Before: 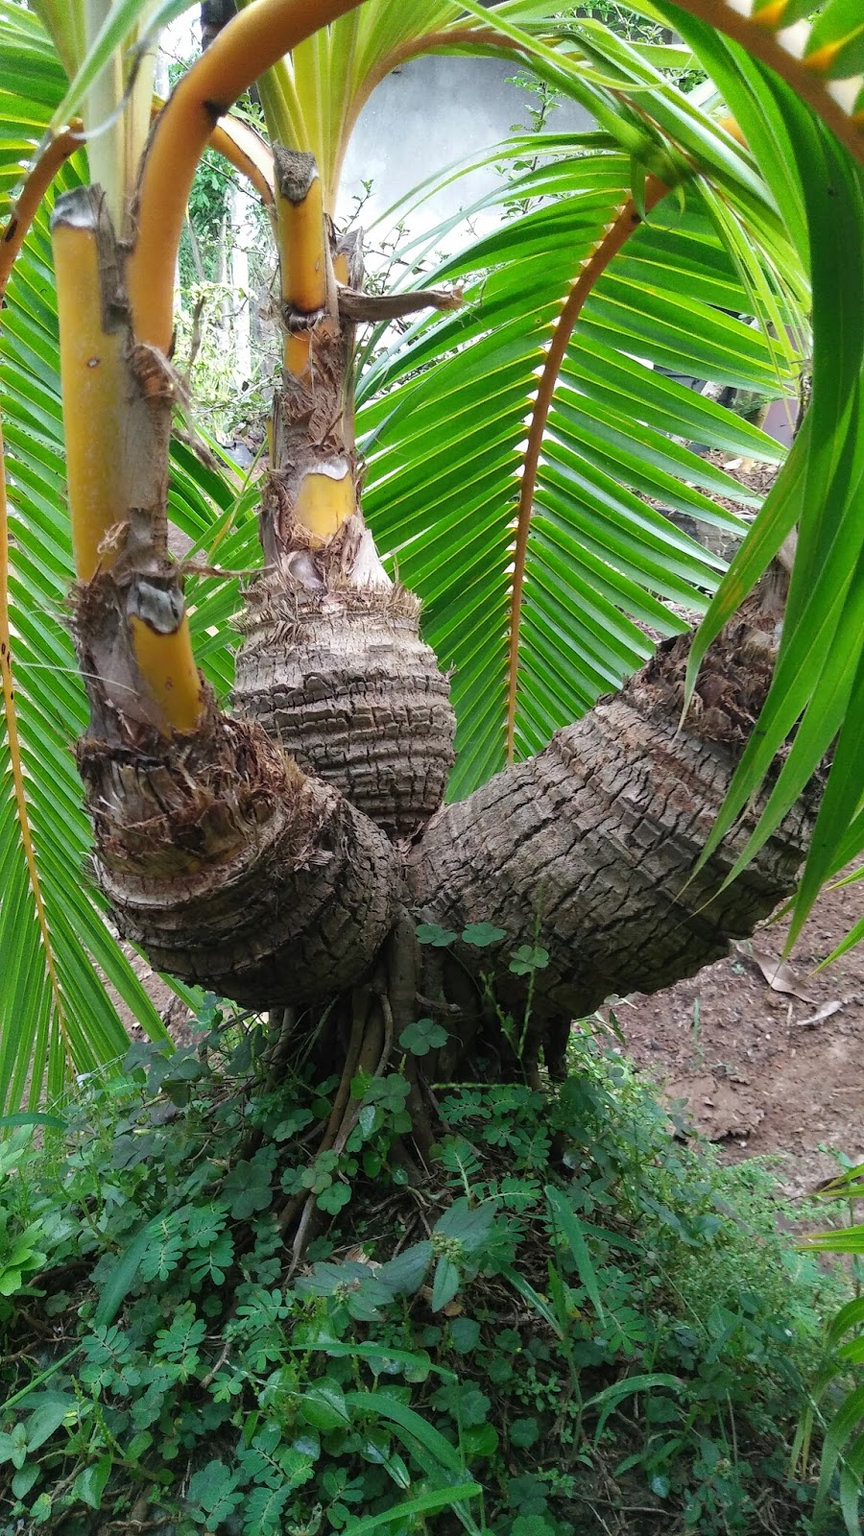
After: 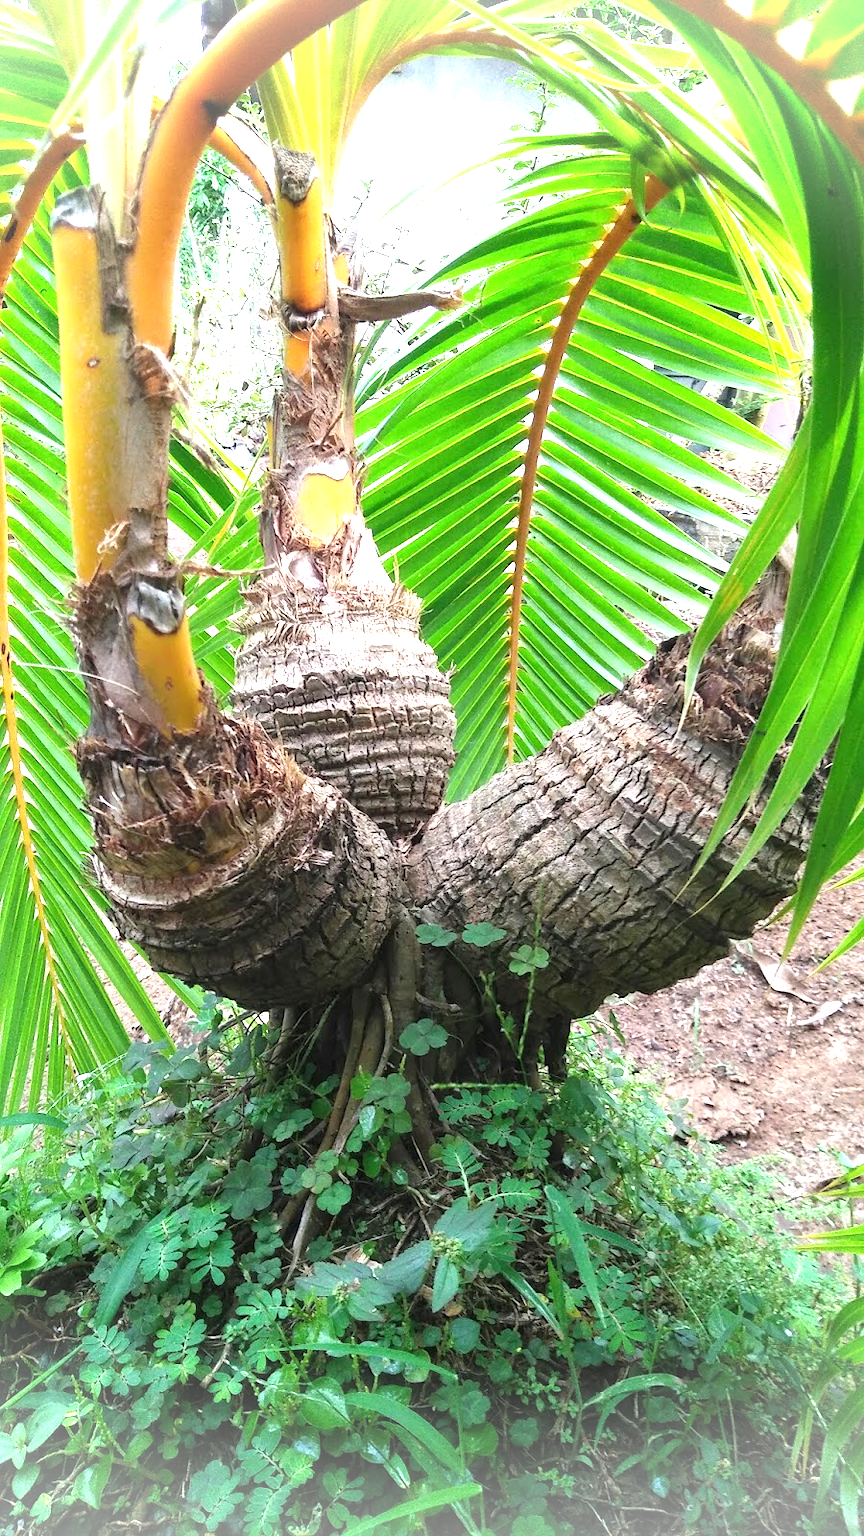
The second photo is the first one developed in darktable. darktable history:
vignetting: fall-off start 88.51%, fall-off radius 43.92%, brightness 0.294, saturation 0.001, width/height ratio 1.162, dithering 16-bit output
exposure: black level correction 0, exposure 1.379 EV, compensate highlight preservation false
